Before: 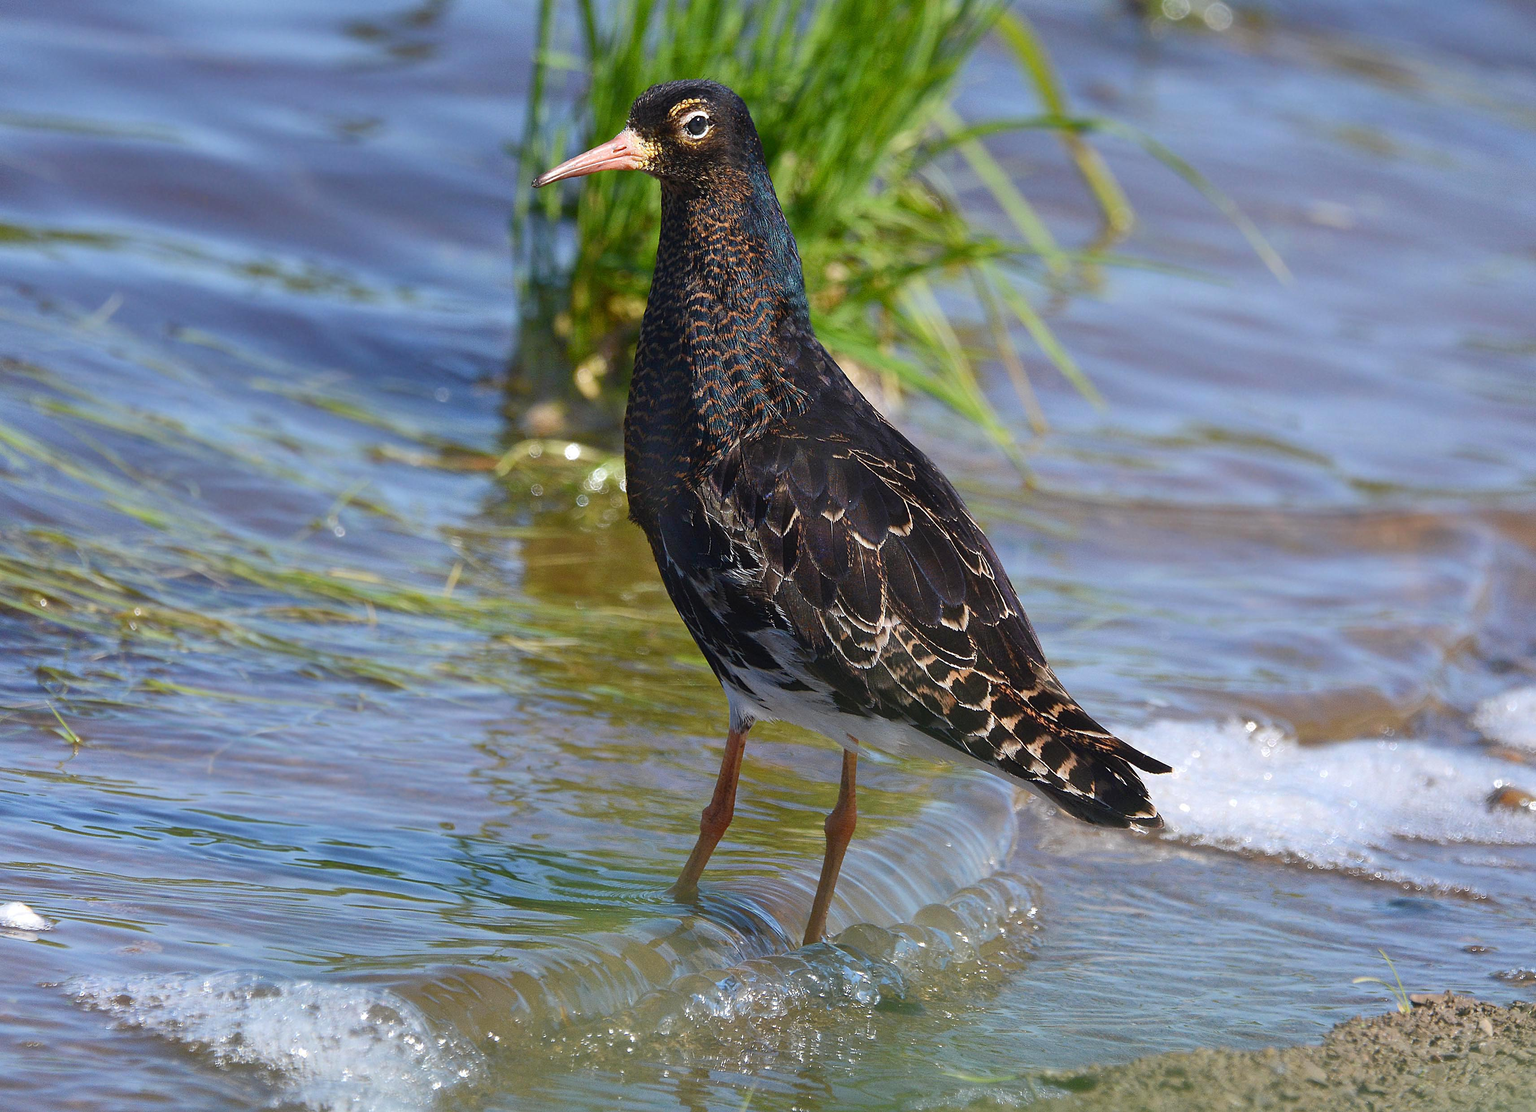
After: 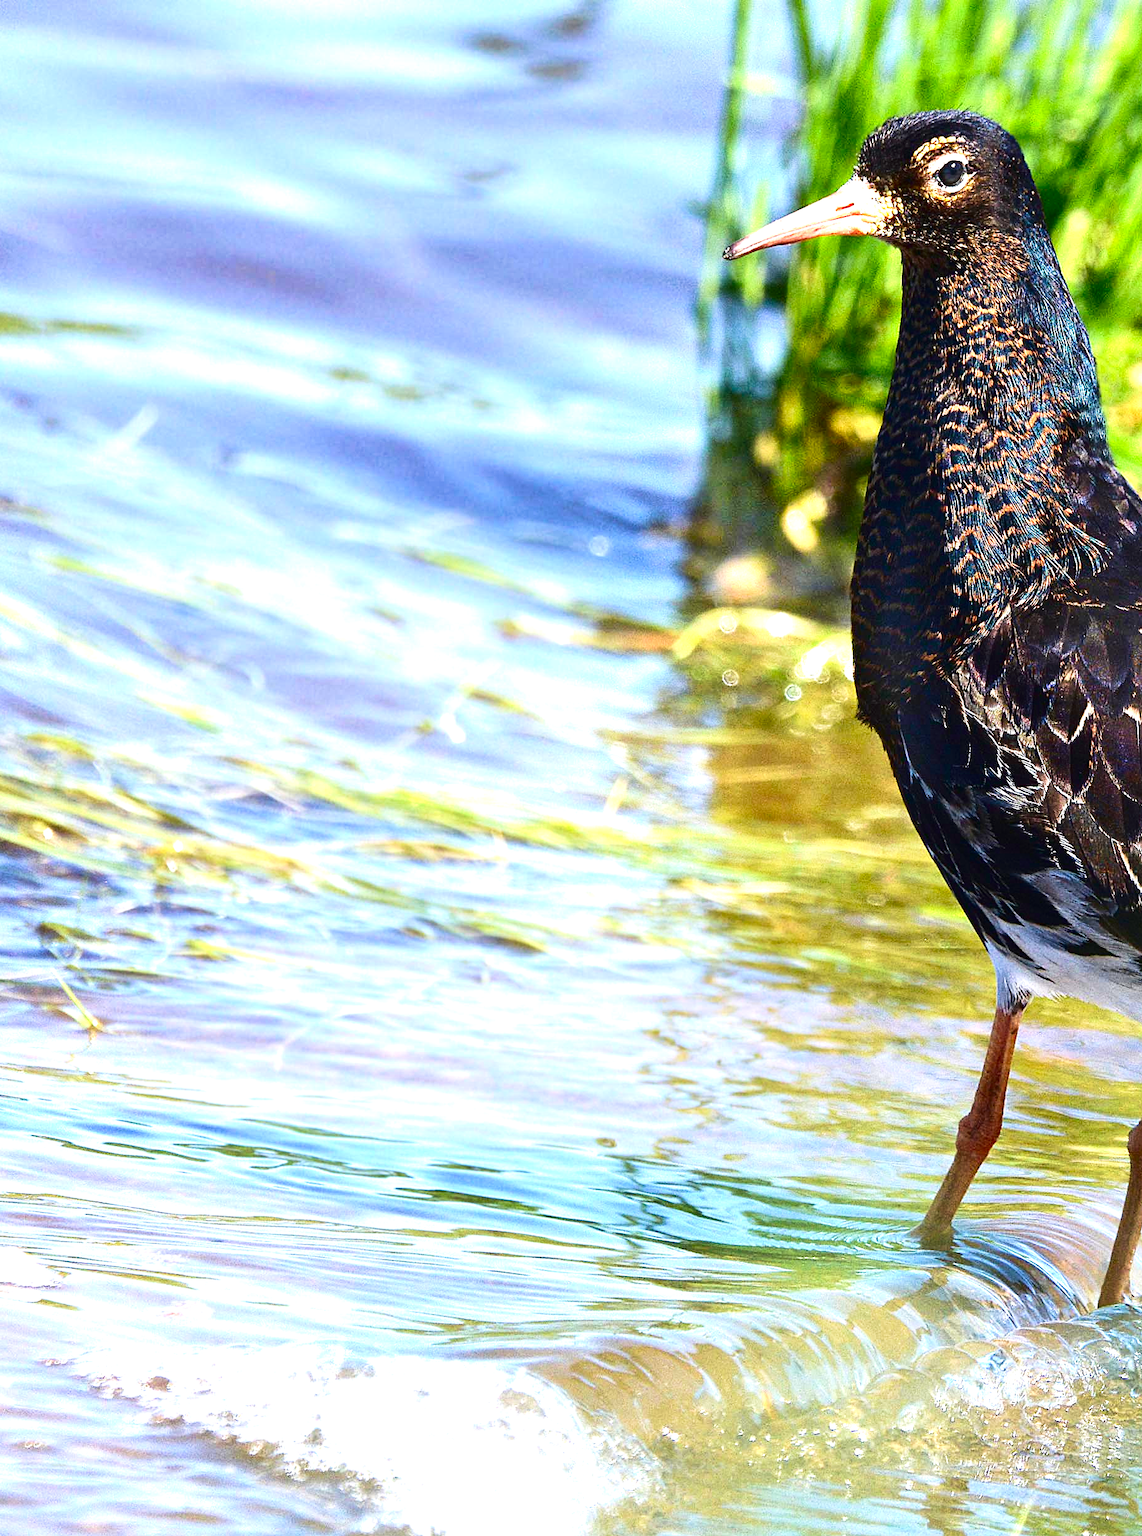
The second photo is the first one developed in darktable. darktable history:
velvia: on, module defaults
crop: left 0.587%, right 45.588%, bottom 0.086%
contrast brightness saturation: contrast 0.24, brightness -0.24, saturation 0.14
exposure: black level correction 0, exposure 1.75 EV, compensate exposure bias true, compensate highlight preservation false
